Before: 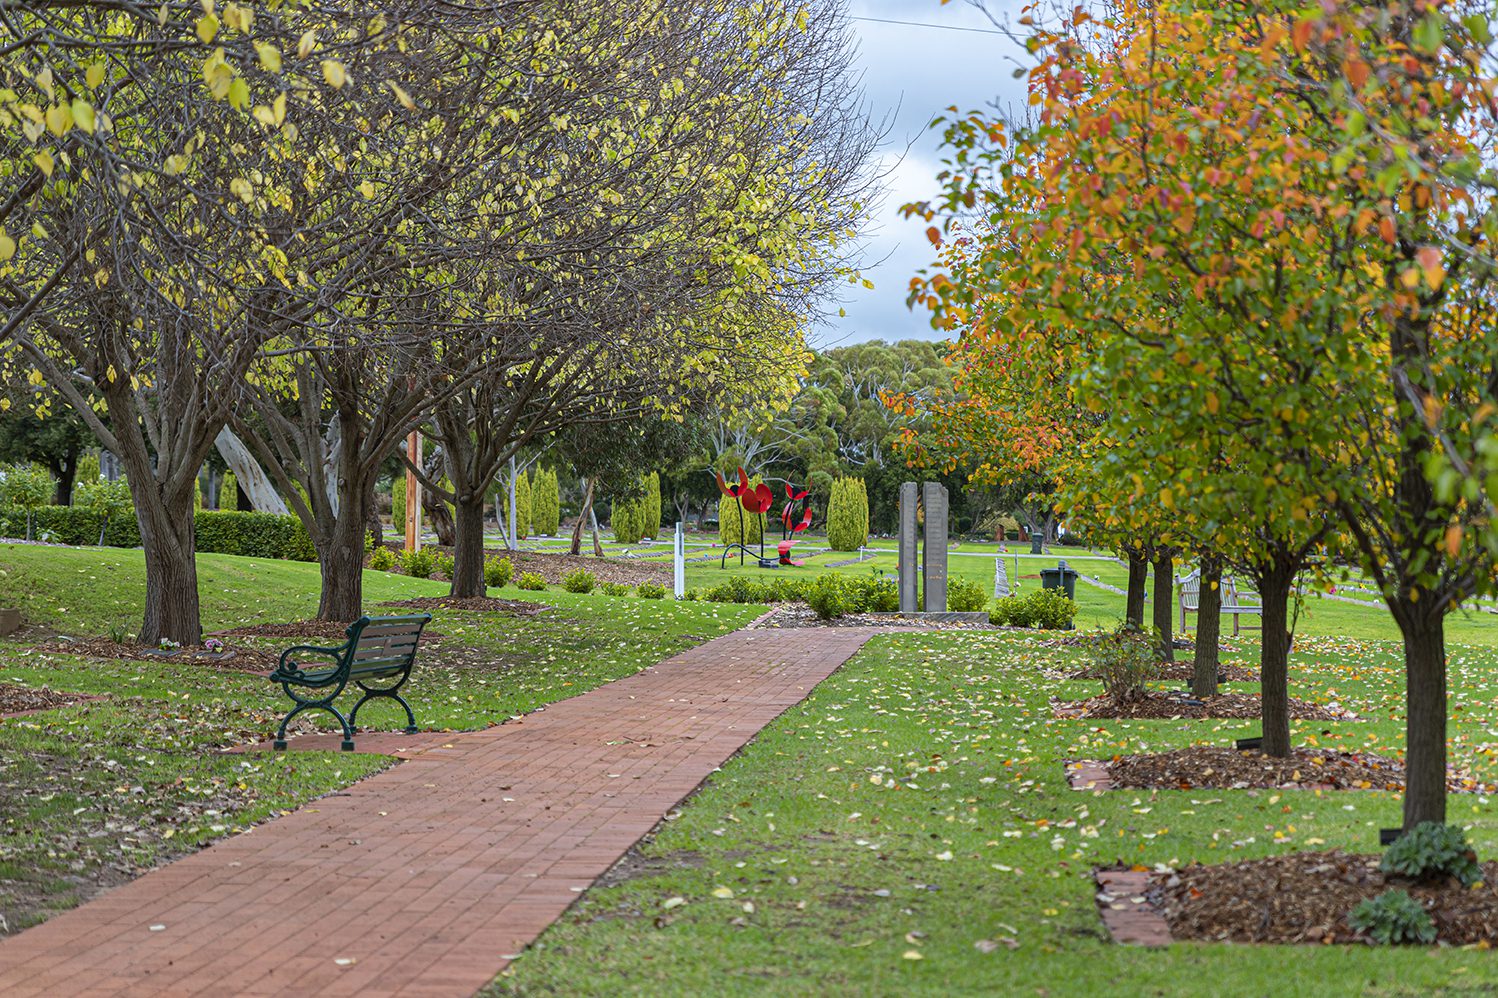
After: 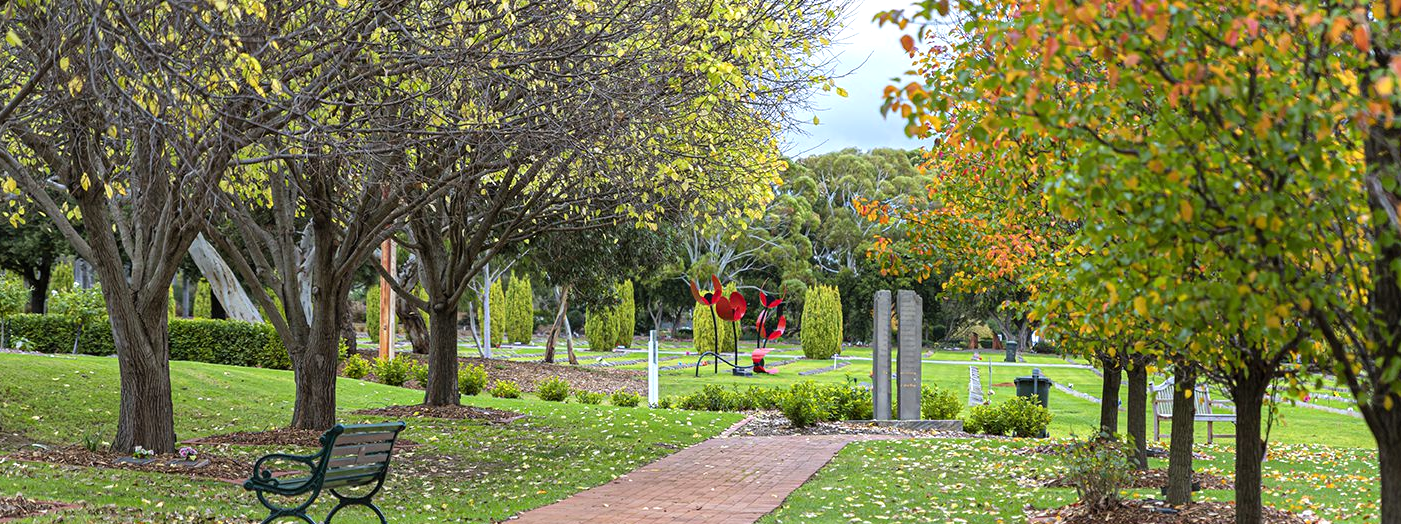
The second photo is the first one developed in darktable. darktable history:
tone curve: curves: ch0 [(0, 0) (0.059, 0.027) (0.162, 0.125) (0.304, 0.279) (0.547, 0.532) (0.828, 0.815) (1, 0.983)]; ch1 [(0, 0) (0.23, 0.166) (0.34, 0.298) (0.371, 0.334) (0.435, 0.413) (0.477, 0.469) (0.499, 0.498) (0.529, 0.544) (0.559, 0.587) (0.743, 0.798) (1, 1)]; ch2 [(0, 0) (0.431, 0.414) (0.498, 0.503) (0.524, 0.531) (0.568, 0.567) (0.6, 0.597) (0.643, 0.631) (0.74, 0.721) (1, 1)]
crop: left 1.76%, top 19.252%, right 4.664%, bottom 28.18%
exposure: black level correction 0, exposure 0.498 EV, compensate exposure bias true, compensate highlight preservation false
